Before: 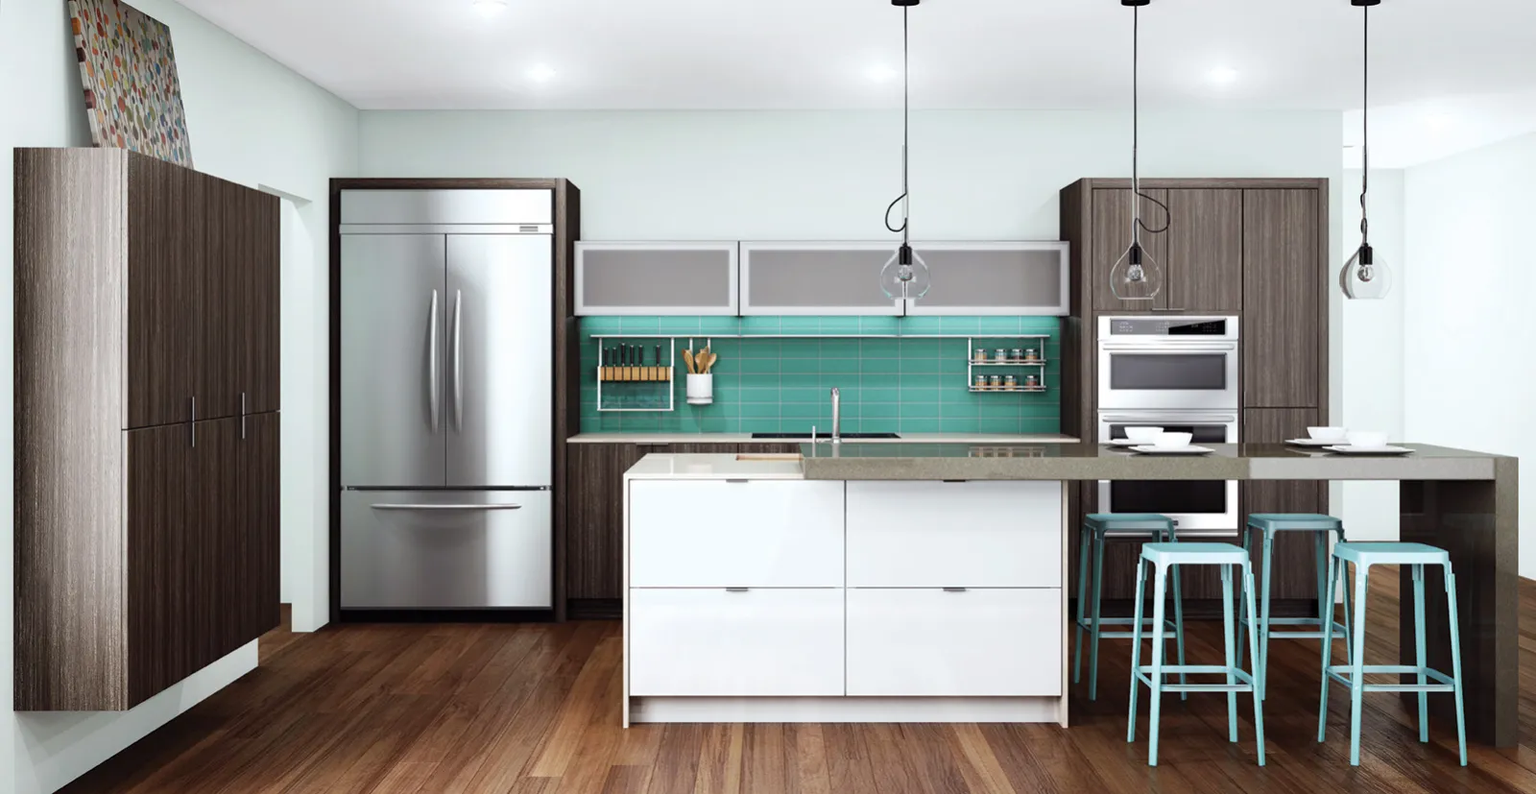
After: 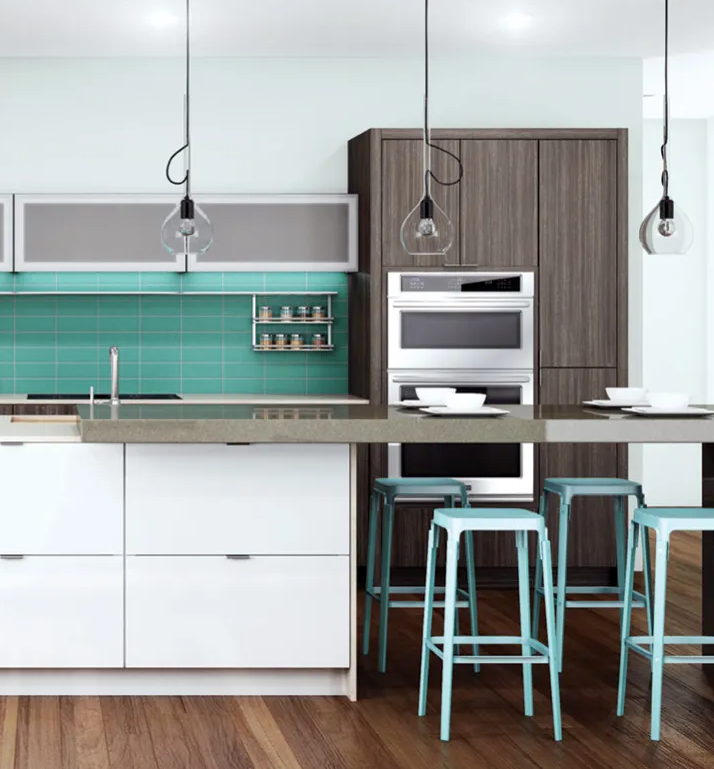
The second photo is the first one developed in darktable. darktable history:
exposure: black level correction 0.001, compensate exposure bias true, compensate highlight preservation false
crop: left 47.296%, top 6.951%, right 8.035%
